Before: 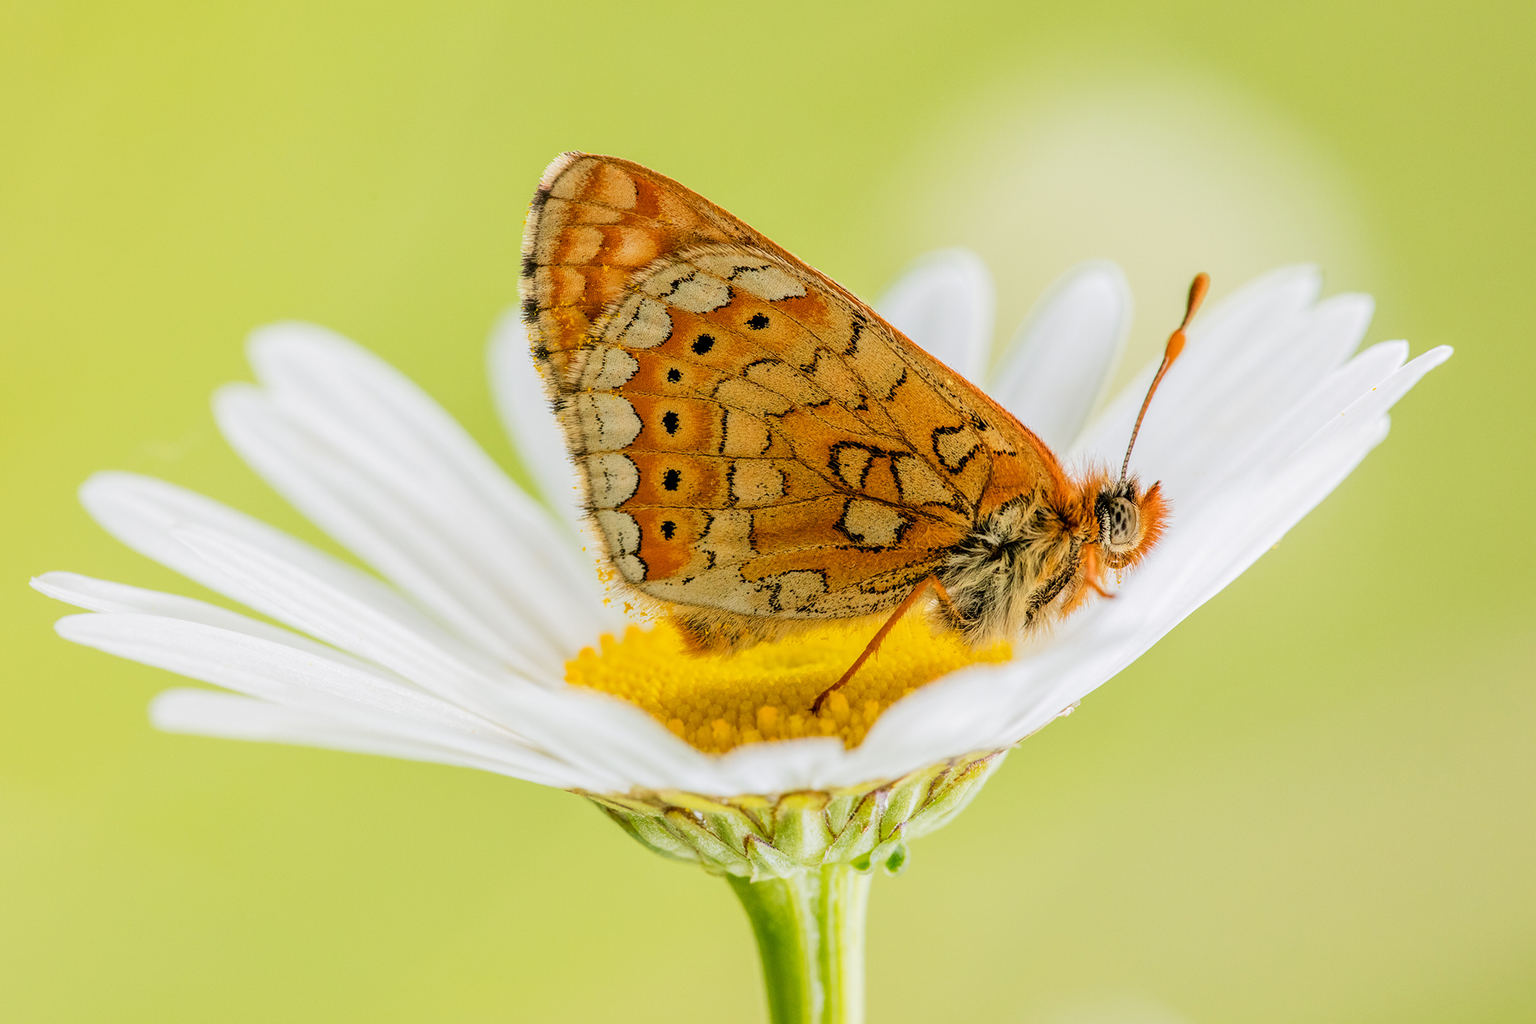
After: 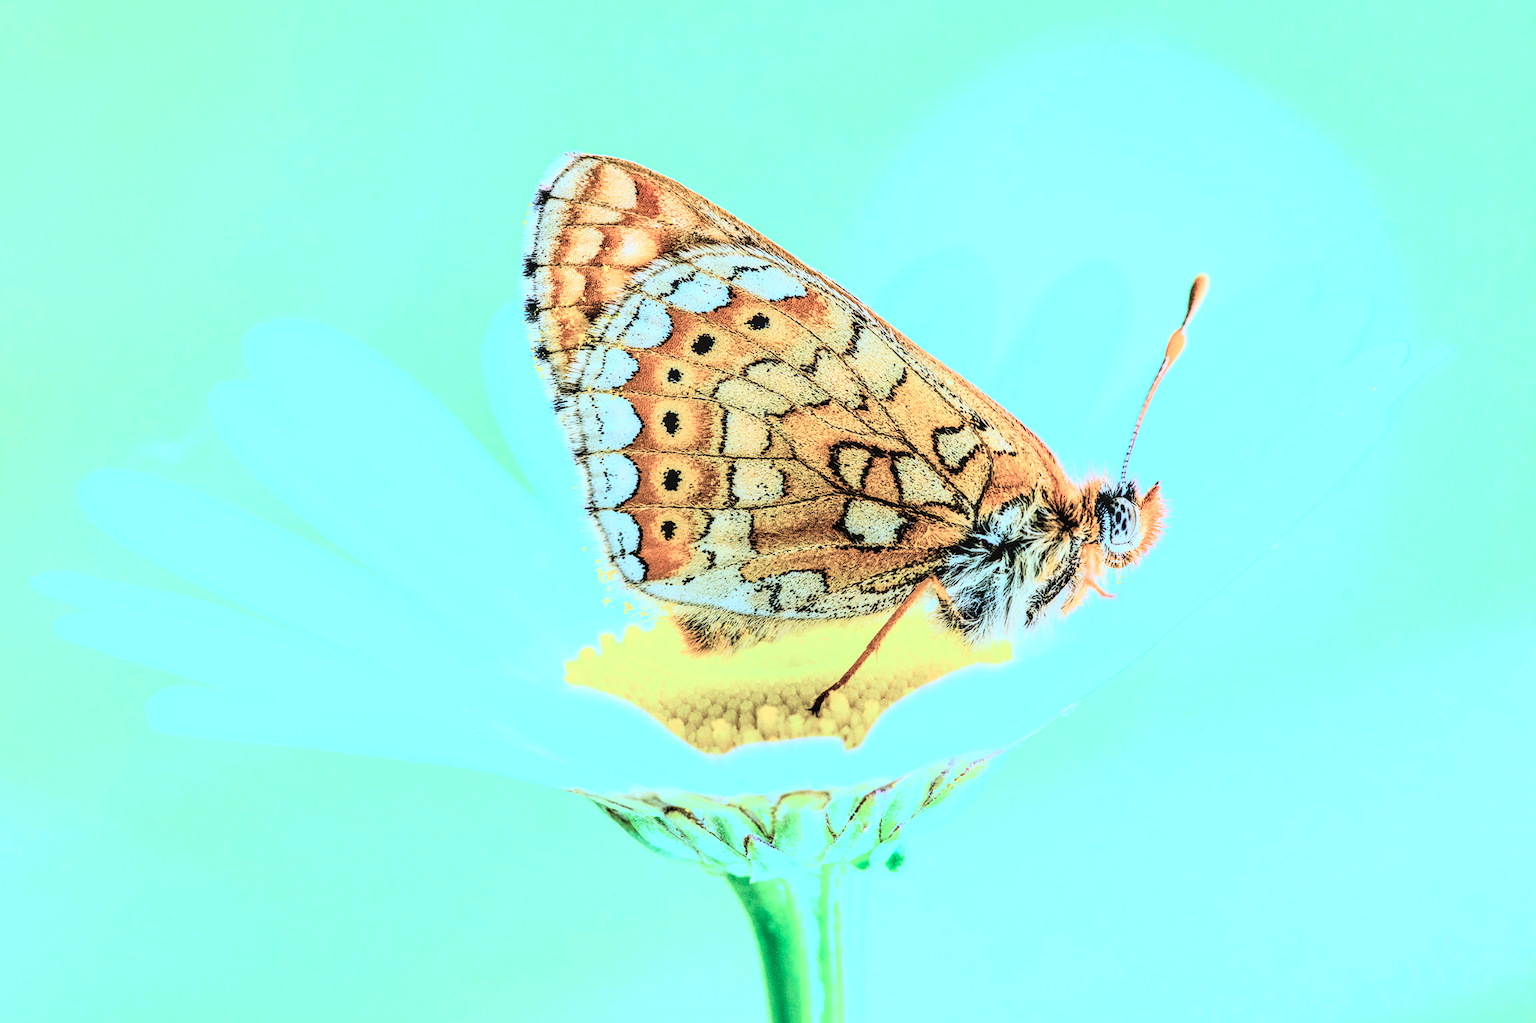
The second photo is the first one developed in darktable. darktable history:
rgb curve: curves: ch0 [(0, 0) (0.21, 0.15) (0.24, 0.21) (0.5, 0.75) (0.75, 0.96) (0.89, 0.99) (1, 1)]; ch1 [(0, 0.02) (0.21, 0.13) (0.25, 0.2) (0.5, 0.67) (0.75, 0.9) (0.89, 0.97) (1, 1)]; ch2 [(0, 0.02) (0.21, 0.13) (0.25, 0.2) (0.5, 0.67) (0.75, 0.9) (0.89, 0.97) (1, 1)], compensate middle gray true
tone curve: curves: ch0 [(0, 0) (0.118, 0.034) (0.182, 0.124) (0.265, 0.214) (0.504, 0.508) (0.783, 0.825) (1, 1)], color space Lab, linked channels, preserve colors none
grain: coarseness 0.09 ISO, strength 16.61%
graduated density: rotation -180°, offset 27.42
white balance: red 1.004, blue 1.024
color calibration: illuminant as shot in camera, x 0.462, y 0.419, temperature 2651.64 K
local contrast: on, module defaults
